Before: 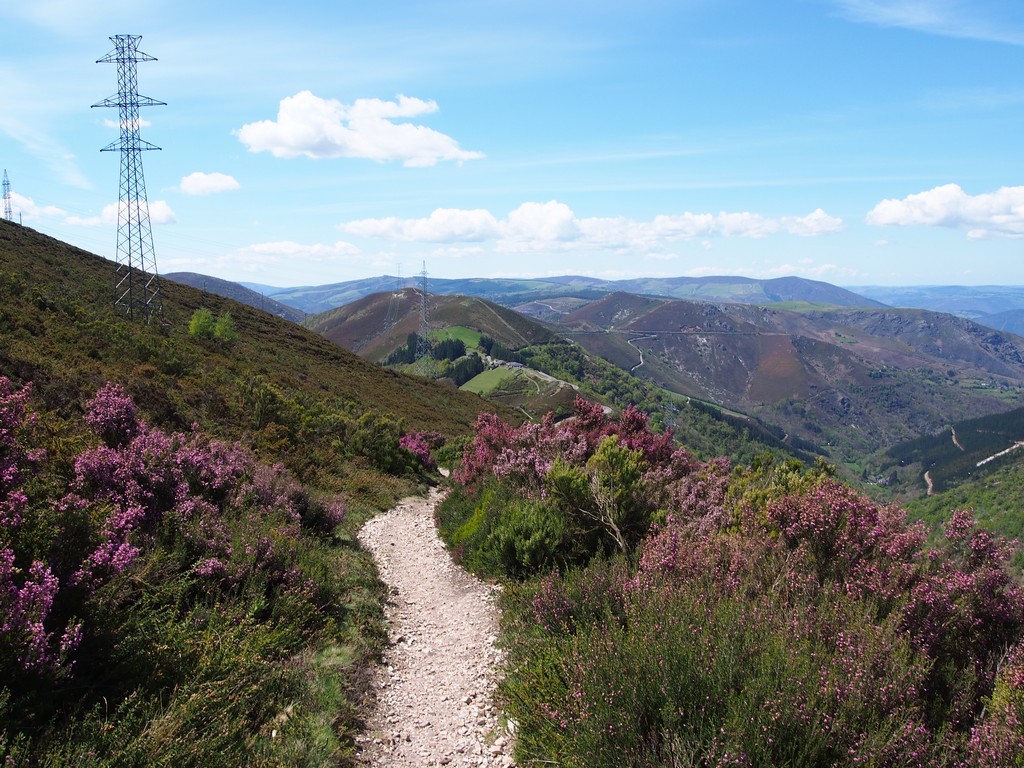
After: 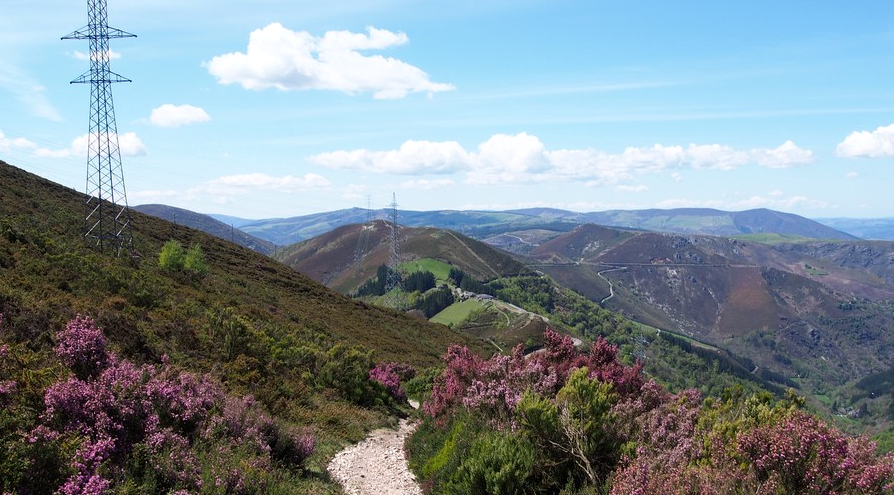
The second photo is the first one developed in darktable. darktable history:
crop: left 3.015%, top 8.969%, right 9.647%, bottom 26.457%
local contrast: highlights 100%, shadows 100%, detail 120%, midtone range 0.2
